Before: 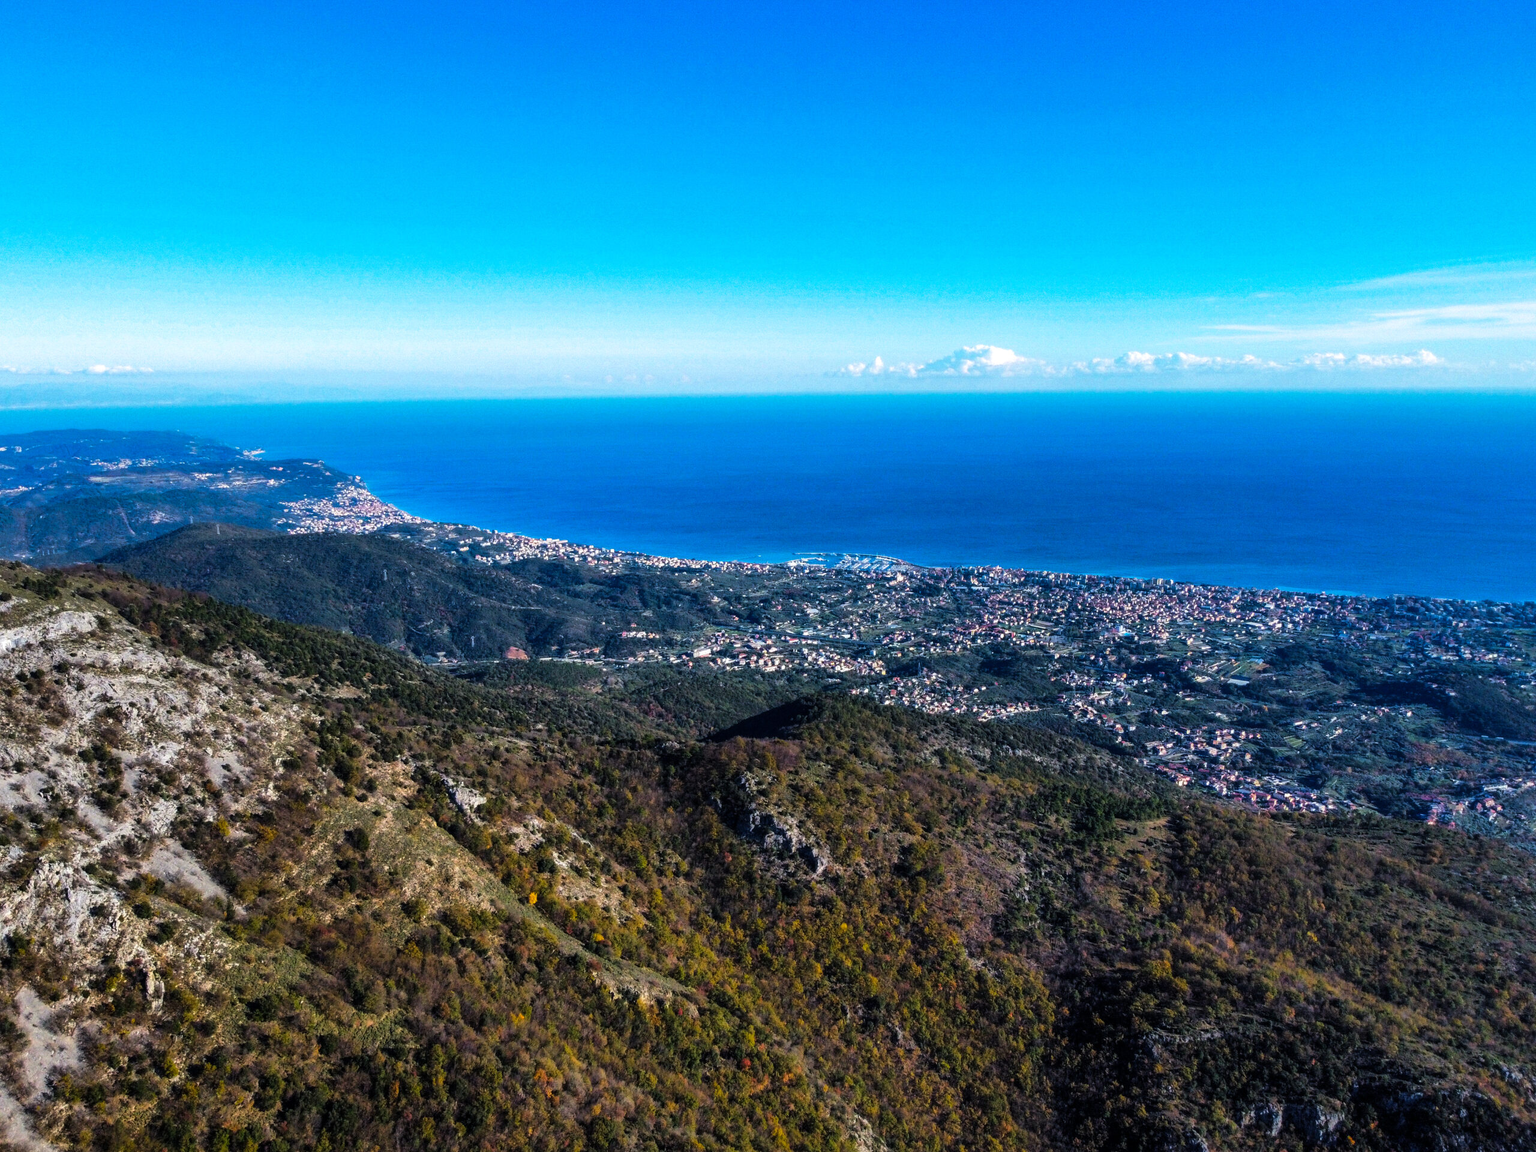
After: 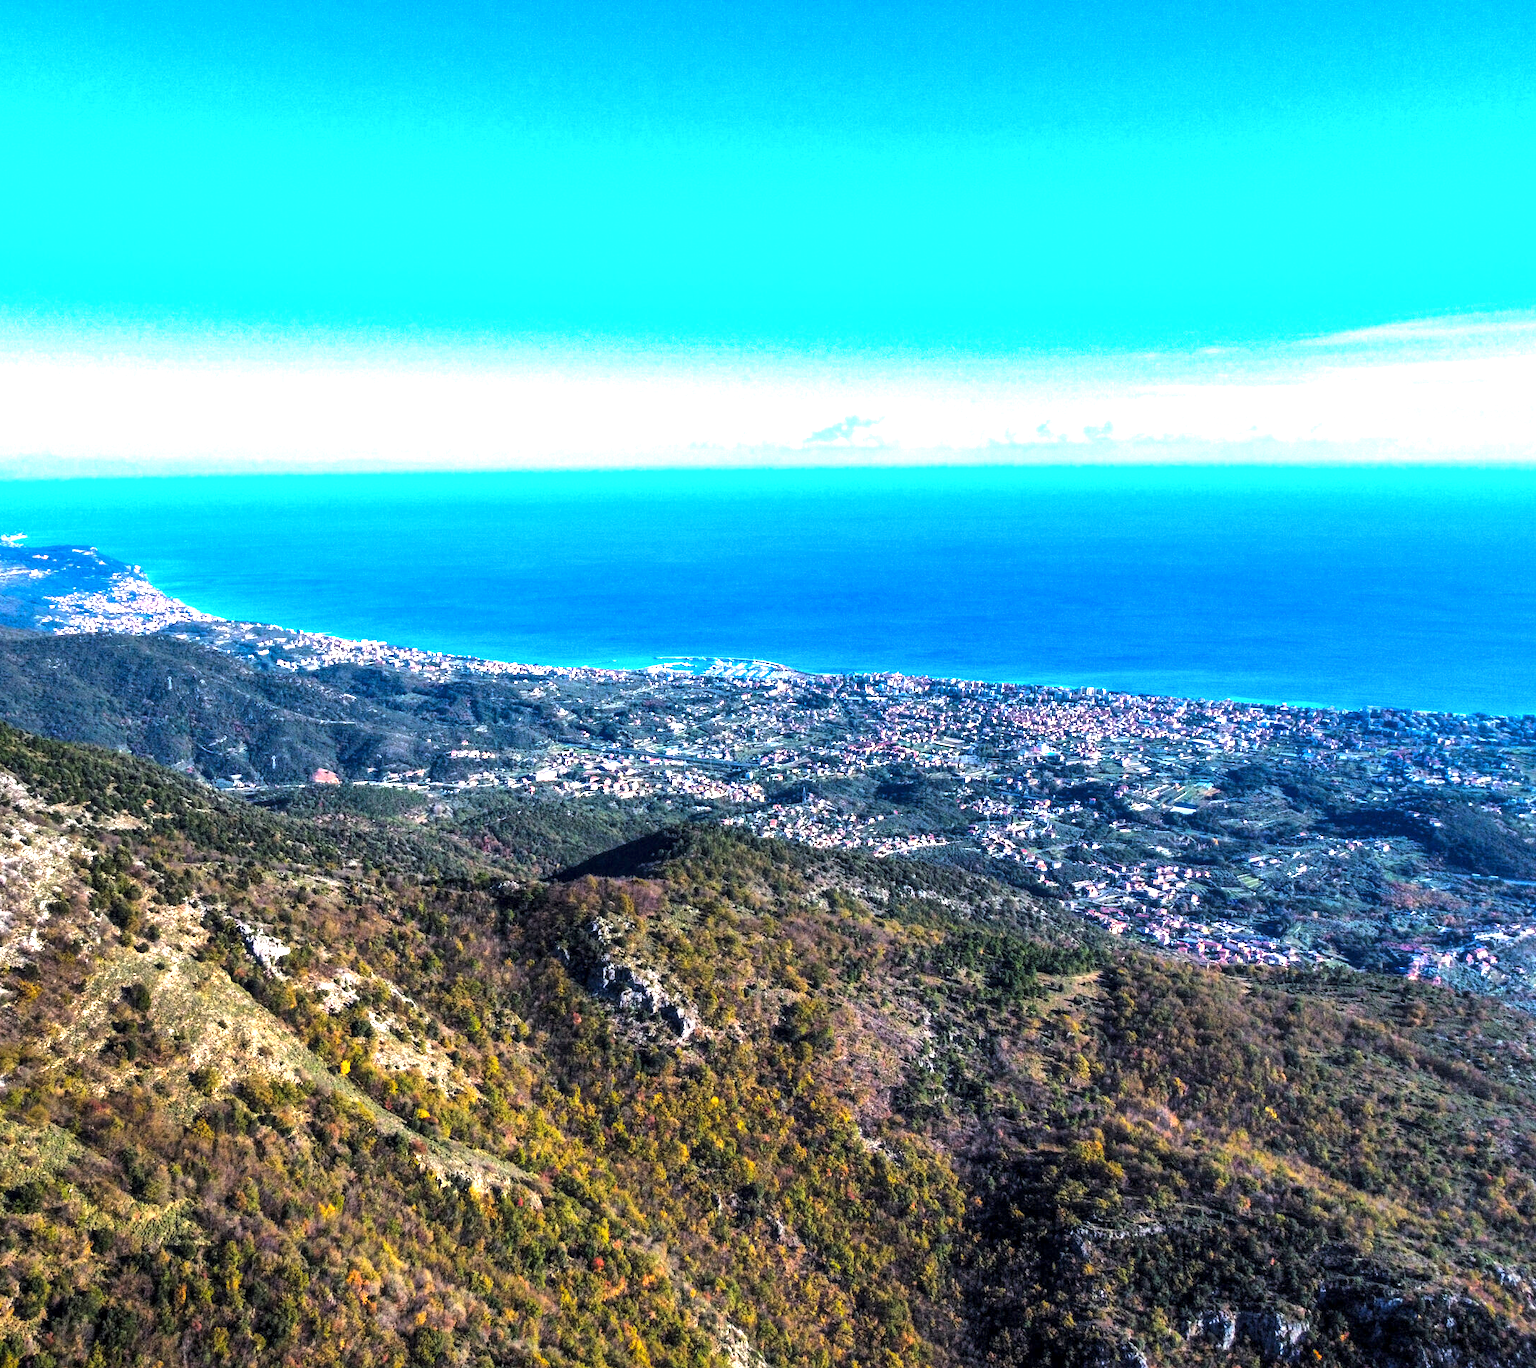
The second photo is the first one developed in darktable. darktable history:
local contrast: highlights 100%, shadows 100%, detail 119%, midtone range 0.2
exposure: black level correction 0, exposure 1.464 EV, compensate highlight preservation false
crop: left 15.807%
